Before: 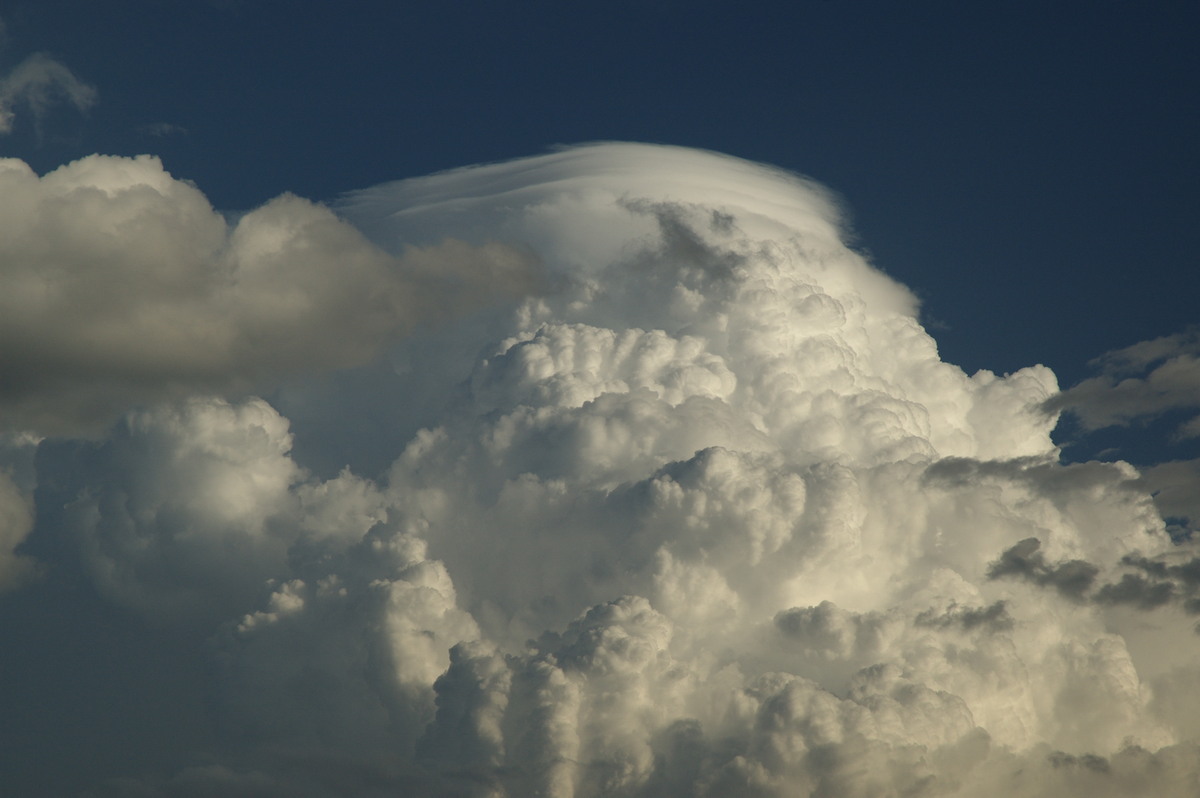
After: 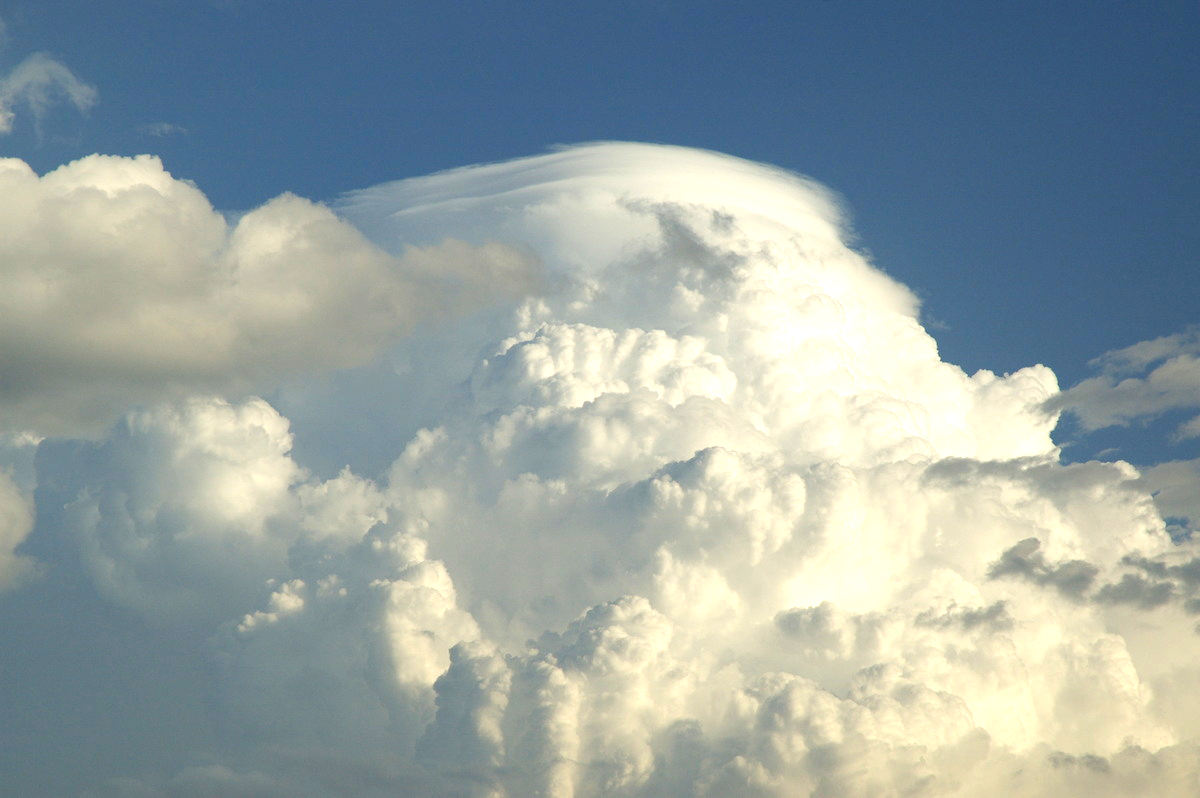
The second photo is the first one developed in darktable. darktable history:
exposure: black level correction 0, exposure 1.2 EV, compensate highlight preservation false
levels: levels [0, 0.445, 1]
